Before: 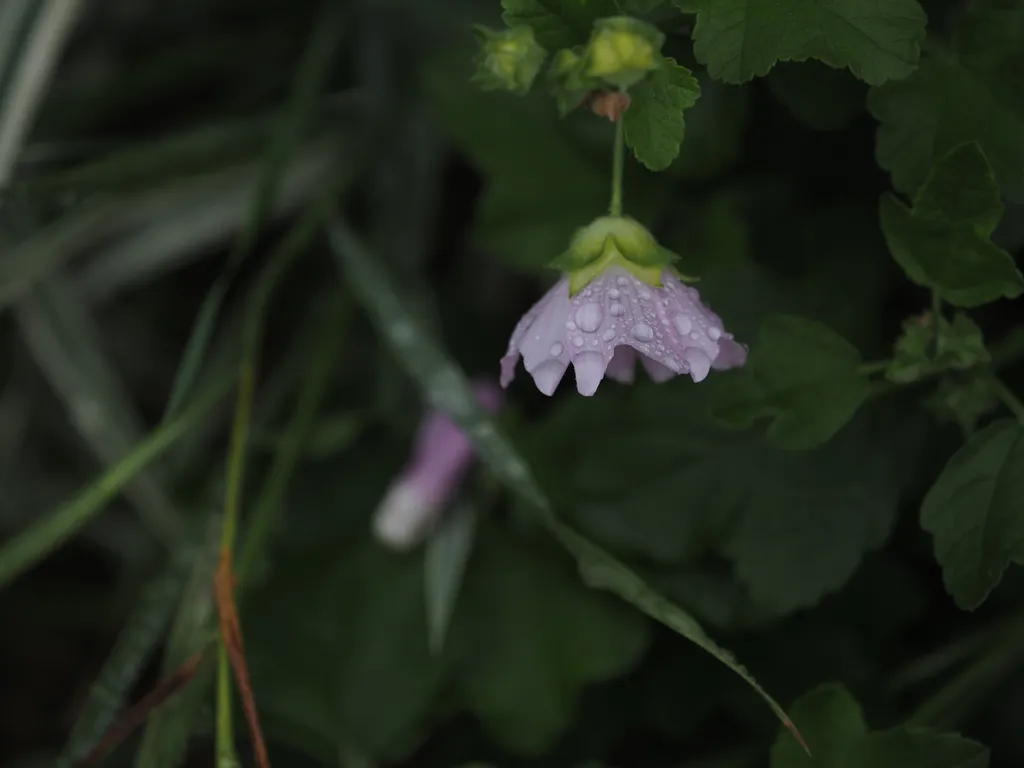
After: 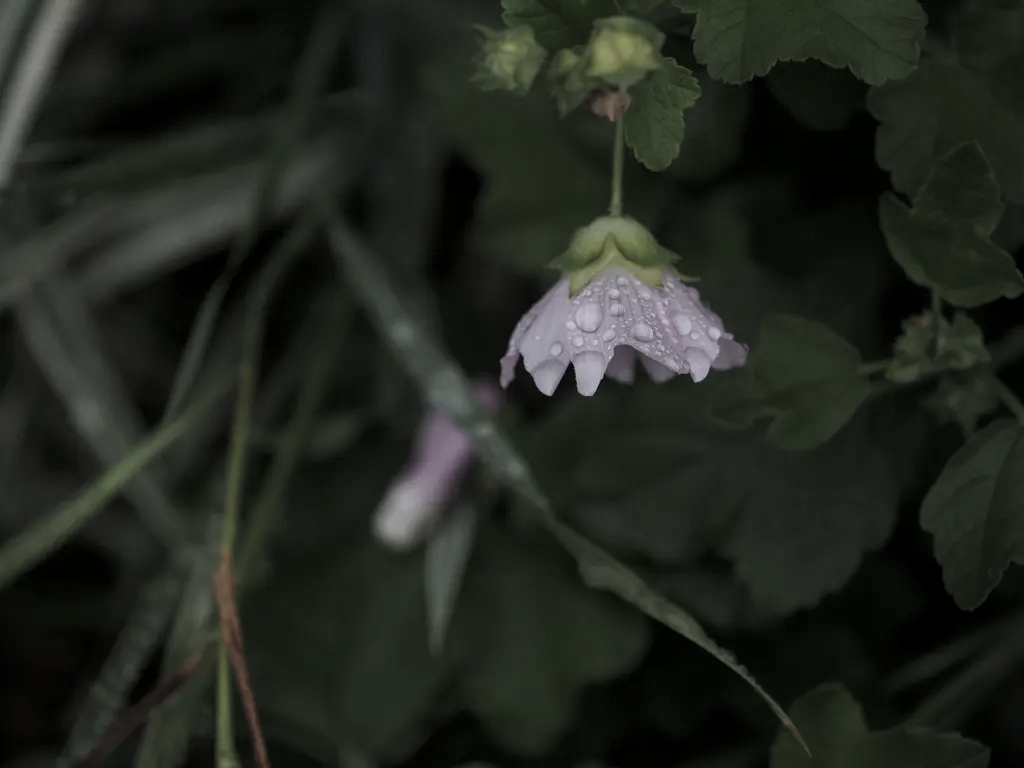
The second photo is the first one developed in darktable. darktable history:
color zones: curves: ch0 [(0, 0.558) (0.143, 0.548) (0.286, 0.447) (0.429, 0.259) (0.571, 0.5) (0.714, 0.5) (0.857, 0.593) (1, 0.558)]; ch1 [(0, 0.543) (0.01, 0.544) (0.12, 0.492) (0.248, 0.458) (0.5, 0.534) (0.748, 0.5) (0.99, 0.469) (1, 0.543)]; ch2 [(0, 0.507) (0.143, 0.522) (0.286, 0.505) (0.429, 0.5) (0.571, 0.5) (0.714, 0.5) (0.857, 0.5) (1, 0.507)]
local contrast: on, module defaults
color correction: saturation 0.57
